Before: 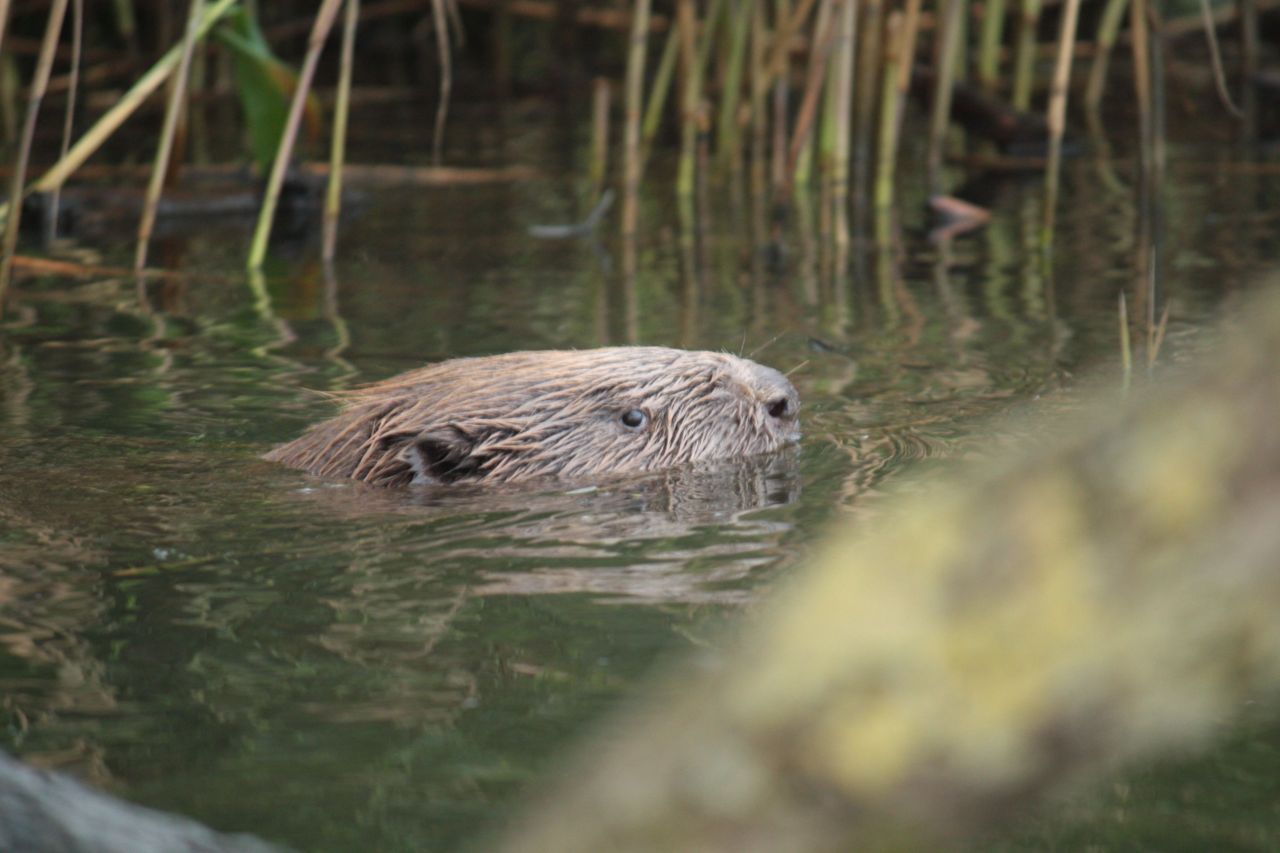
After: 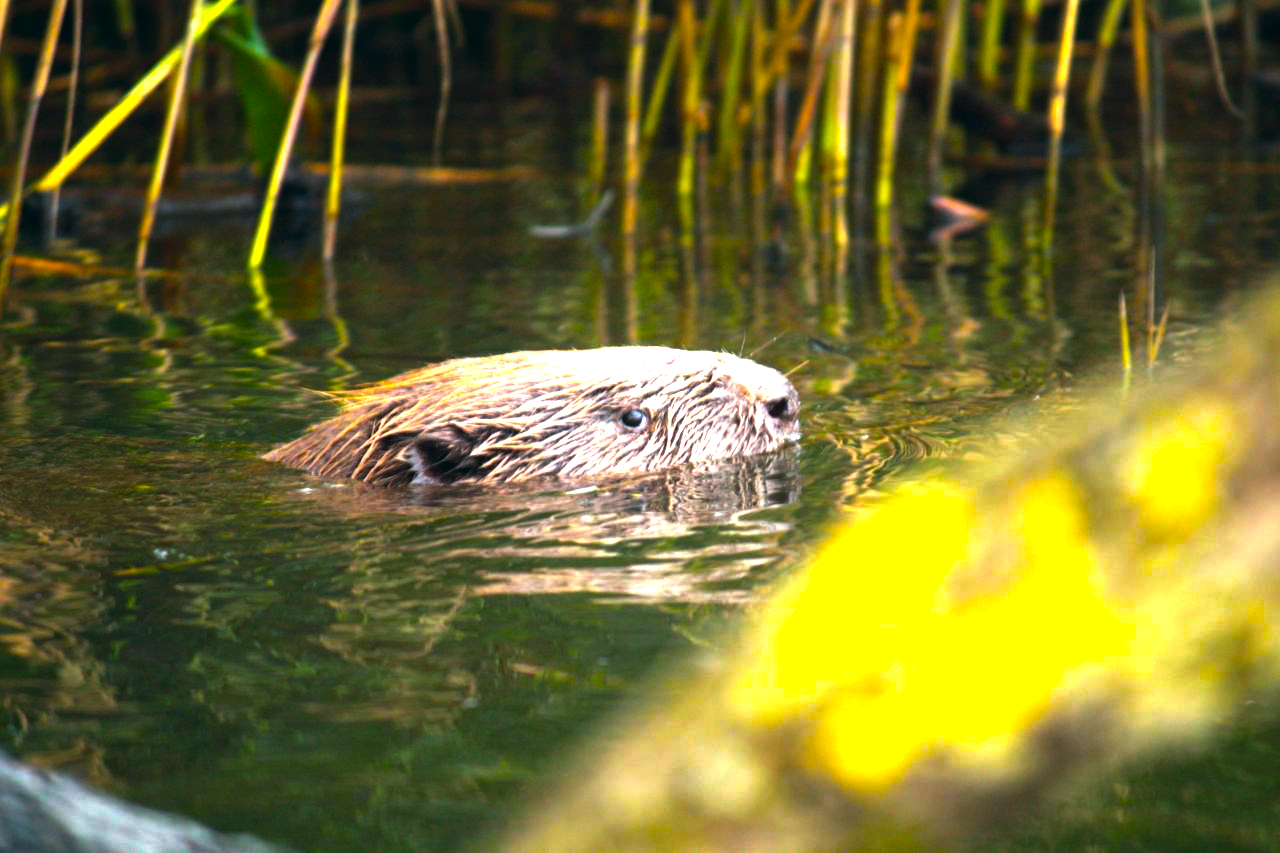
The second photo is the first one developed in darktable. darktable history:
color balance rgb: linear chroma grading › shadows -30%, linear chroma grading › global chroma 35%, perceptual saturation grading › global saturation 75%, perceptual saturation grading › shadows -30%, perceptual brilliance grading › highlights 75%, perceptual brilliance grading › shadows -30%, global vibrance 35%
color correction: highlights a* 5.38, highlights b* 5.3, shadows a* -4.26, shadows b* -5.11
